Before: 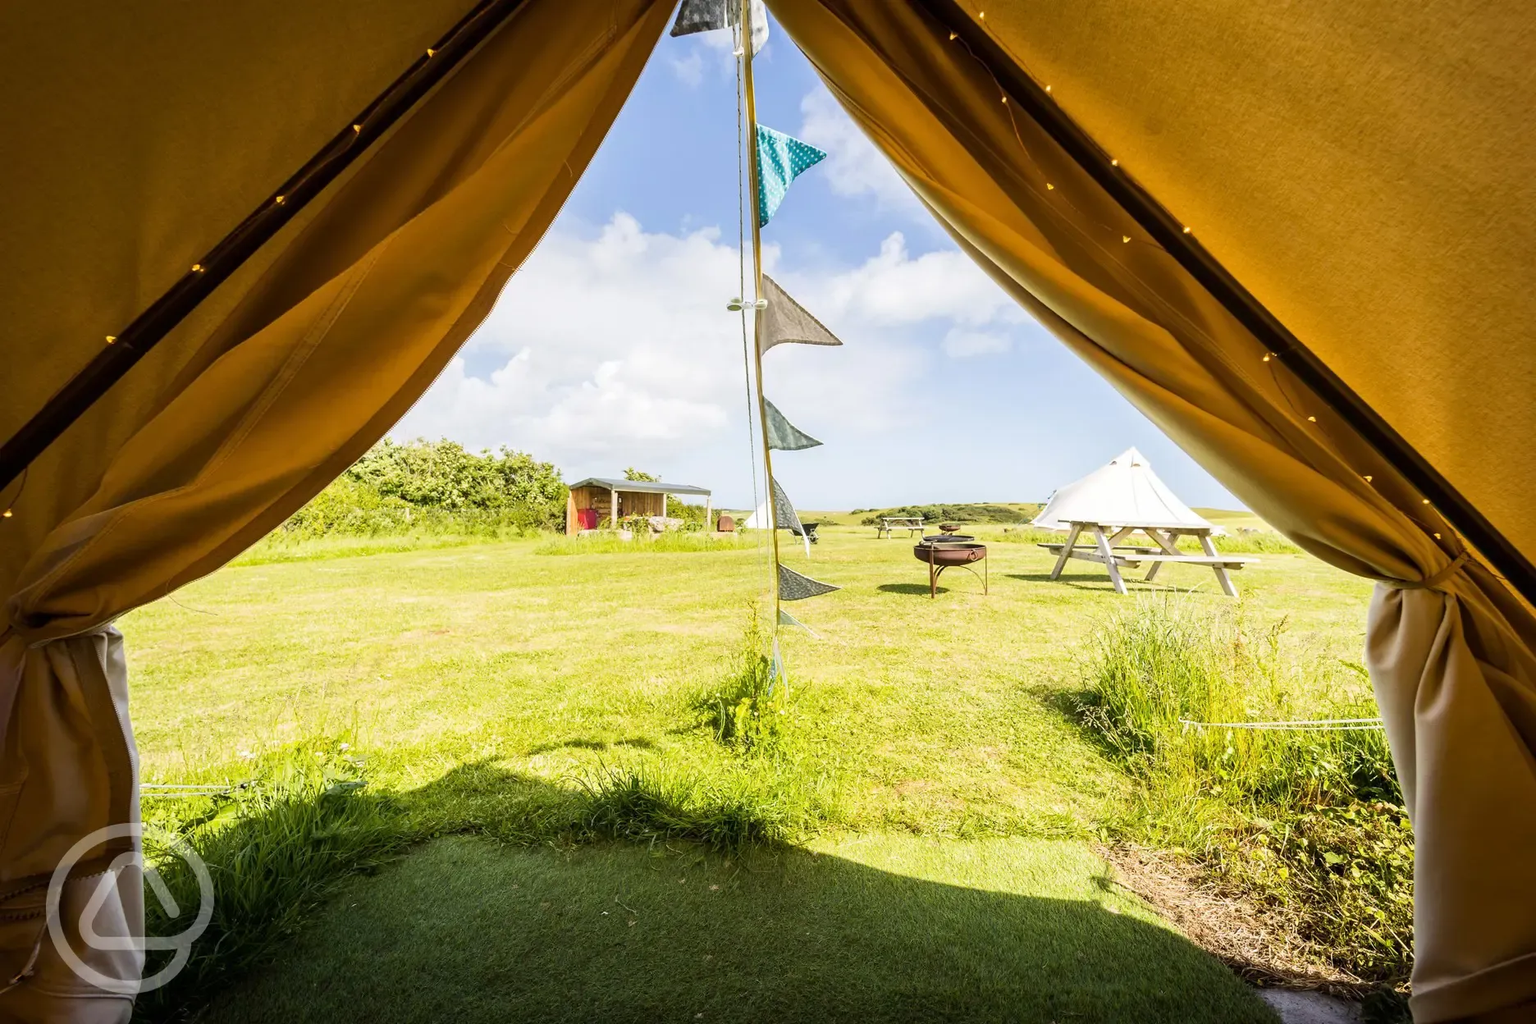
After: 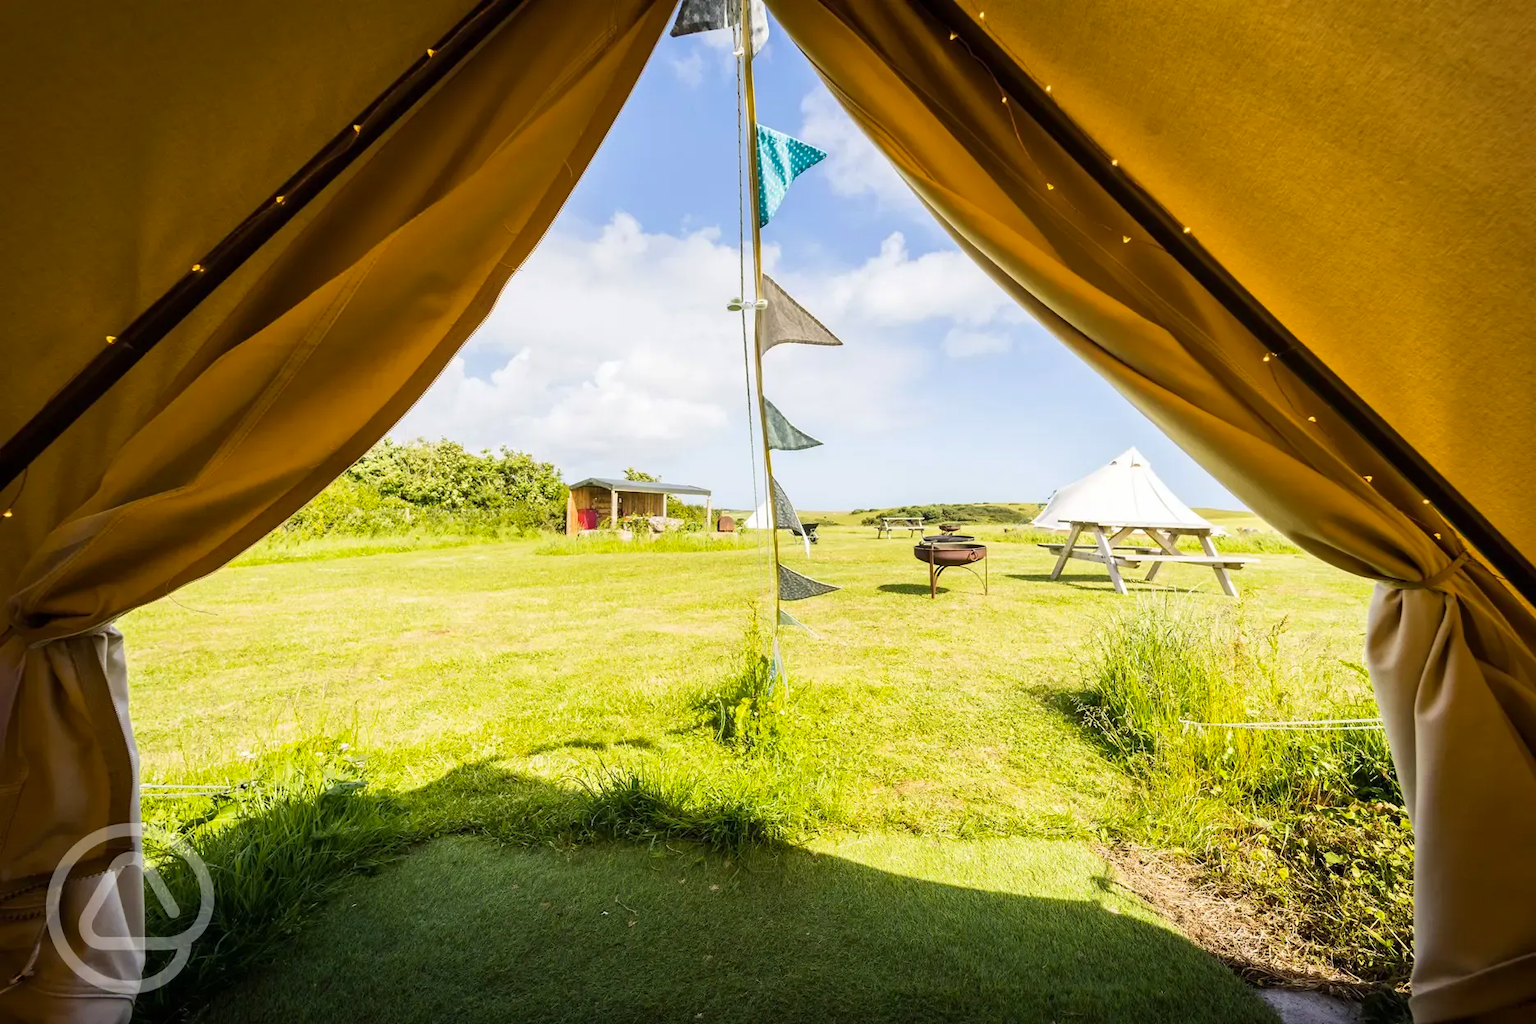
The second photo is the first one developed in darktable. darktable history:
color balance rgb: shadows lift › chroma 2.041%, shadows lift › hue 247.17°, perceptual saturation grading › global saturation 0.925%, global vibrance 20%
